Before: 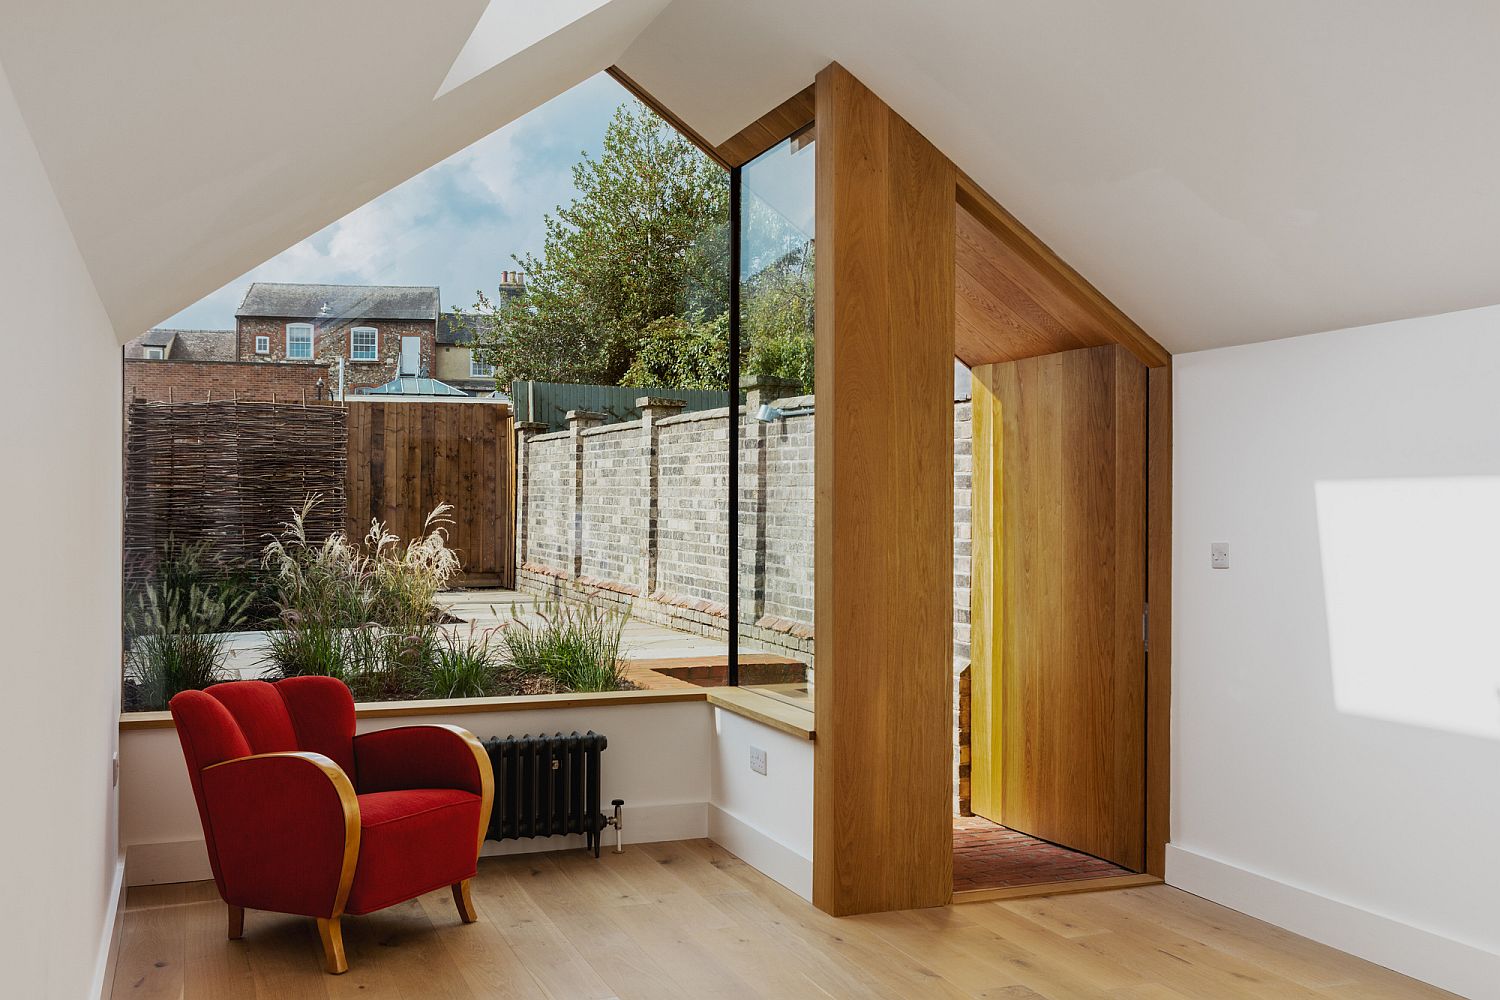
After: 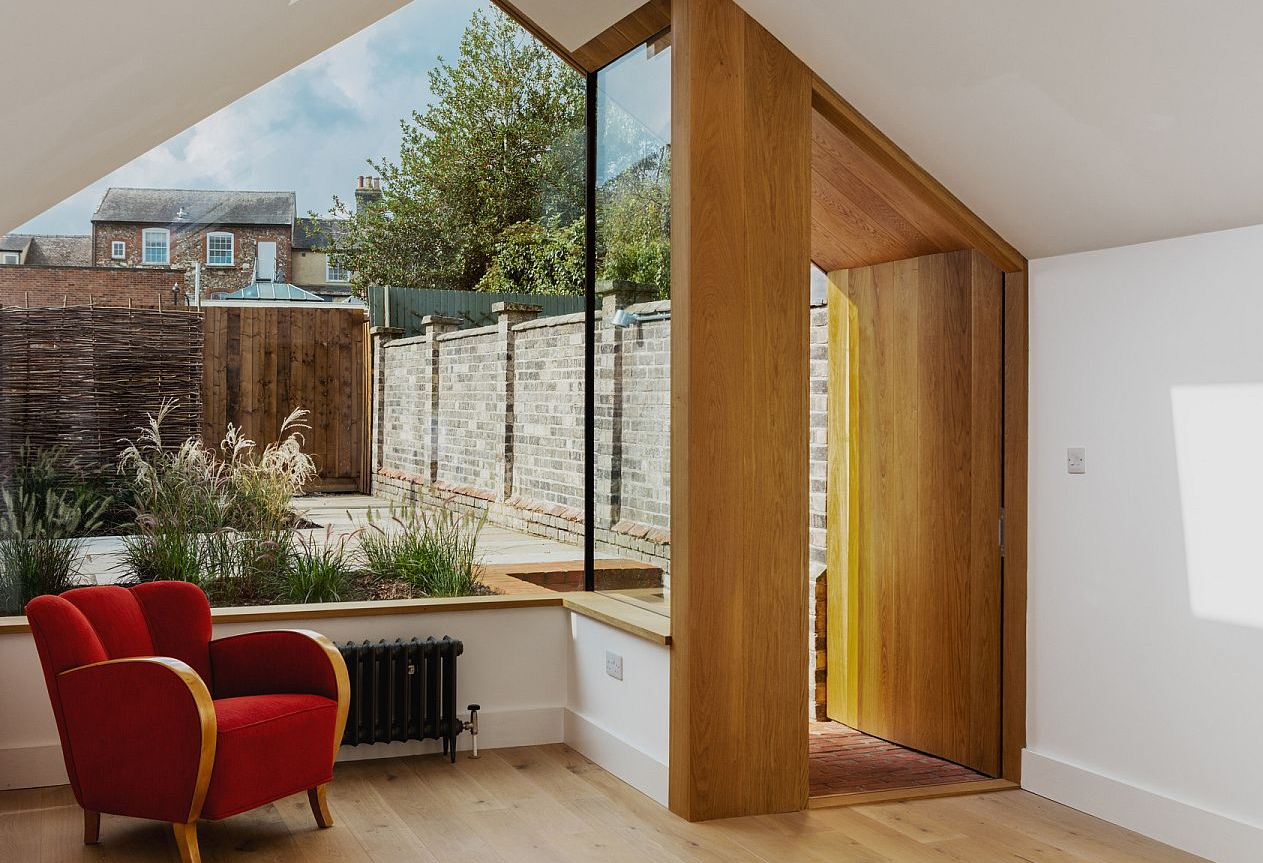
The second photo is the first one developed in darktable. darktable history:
crop and rotate: left 9.636%, top 9.524%, right 6.139%, bottom 4.161%
